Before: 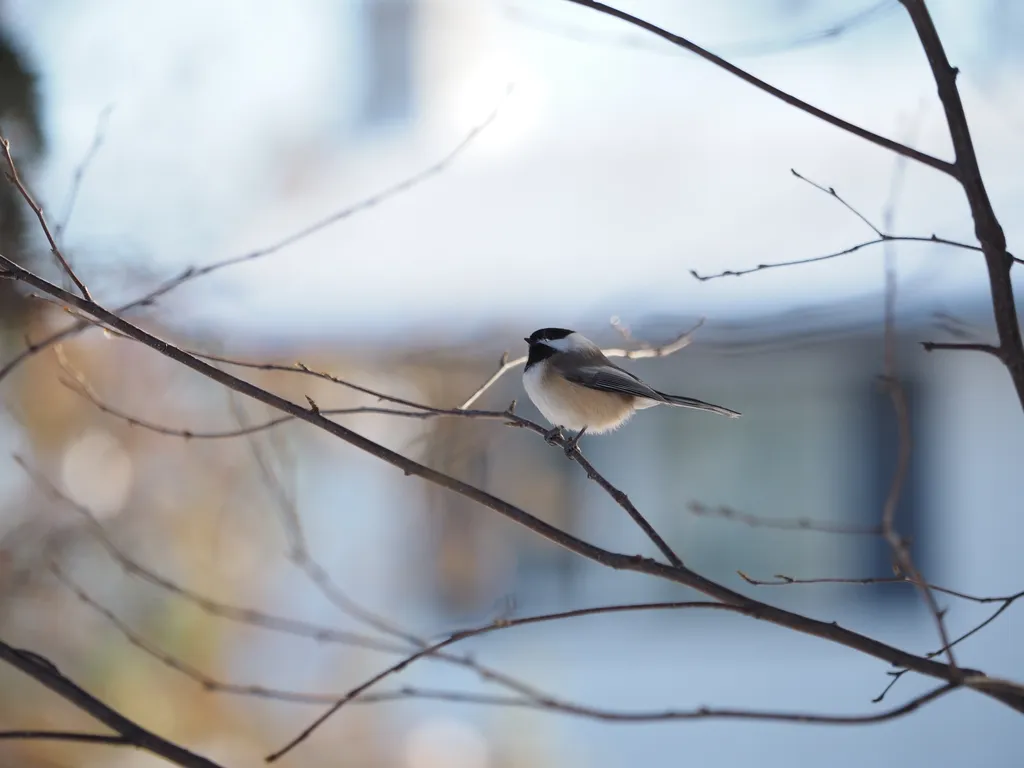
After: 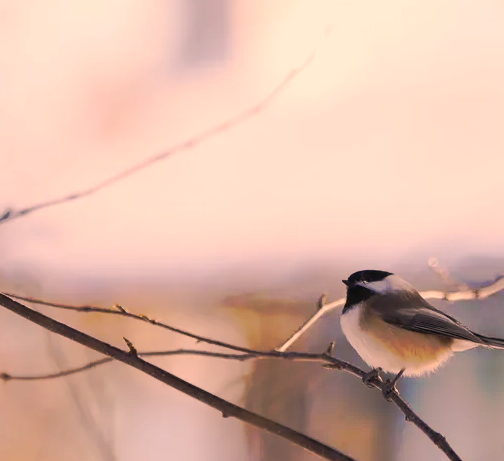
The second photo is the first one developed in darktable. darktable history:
crop: left 17.835%, top 7.675%, right 32.881%, bottom 32.213%
exposure: exposure -0.048 EV, compensate highlight preservation false
tone curve: curves: ch0 [(0, 0) (0.003, 0.003) (0.011, 0.011) (0.025, 0.024) (0.044, 0.044) (0.069, 0.068) (0.1, 0.098) (0.136, 0.133) (0.177, 0.174) (0.224, 0.22) (0.277, 0.272) (0.335, 0.329) (0.399, 0.392) (0.468, 0.46) (0.543, 0.607) (0.623, 0.676) (0.709, 0.75) (0.801, 0.828) (0.898, 0.912) (1, 1)], preserve colors none
color correction: highlights a* 21.88, highlights b* 22.25
